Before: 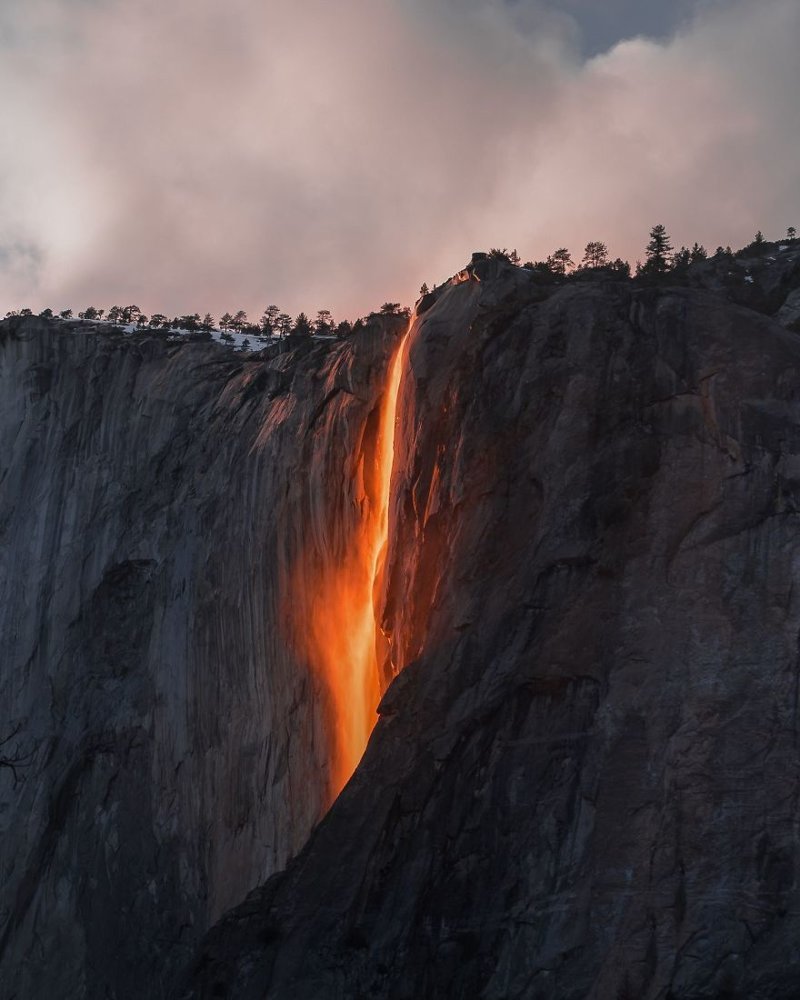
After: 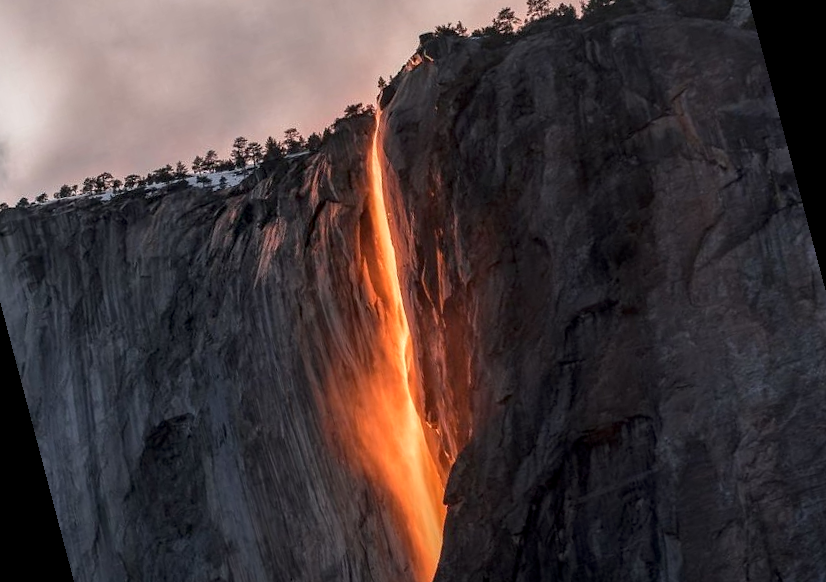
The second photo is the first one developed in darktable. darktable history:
rotate and perspective: rotation -14.8°, crop left 0.1, crop right 0.903, crop top 0.25, crop bottom 0.748
local contrast: detail 150%
